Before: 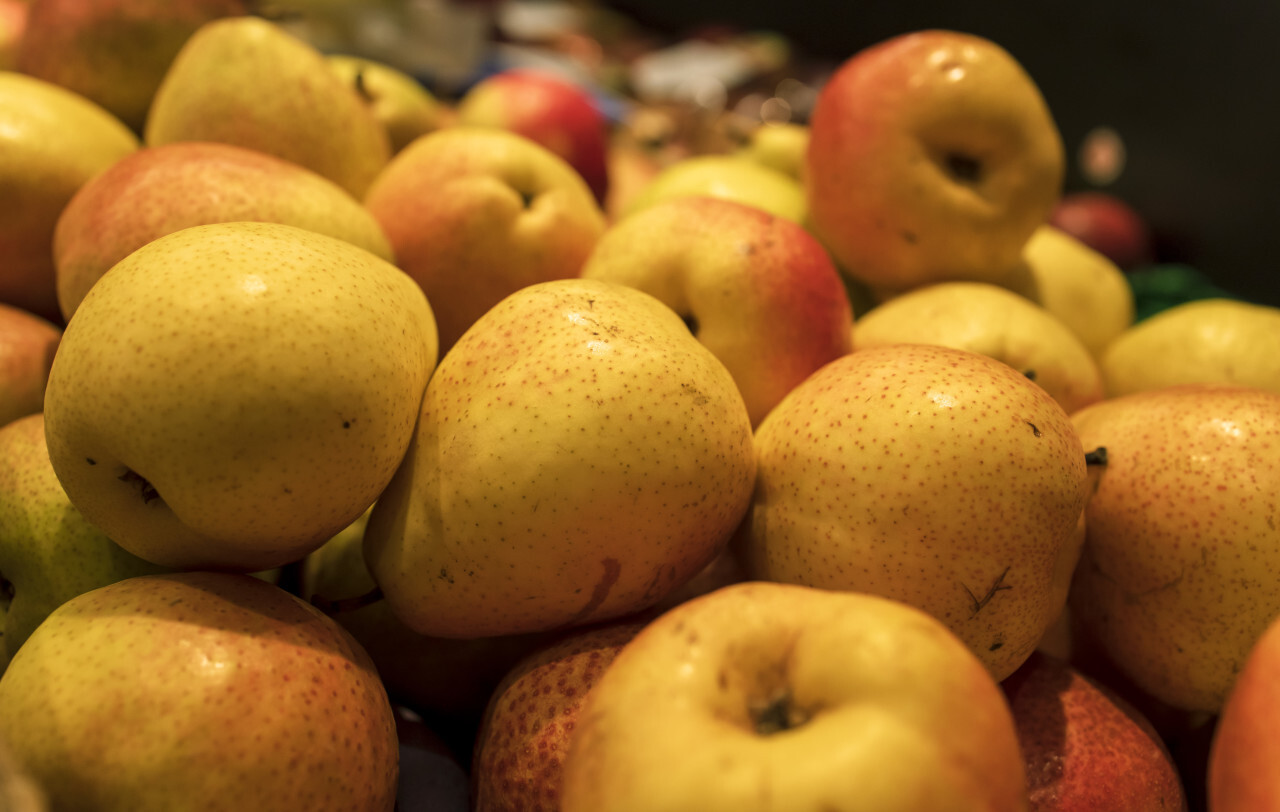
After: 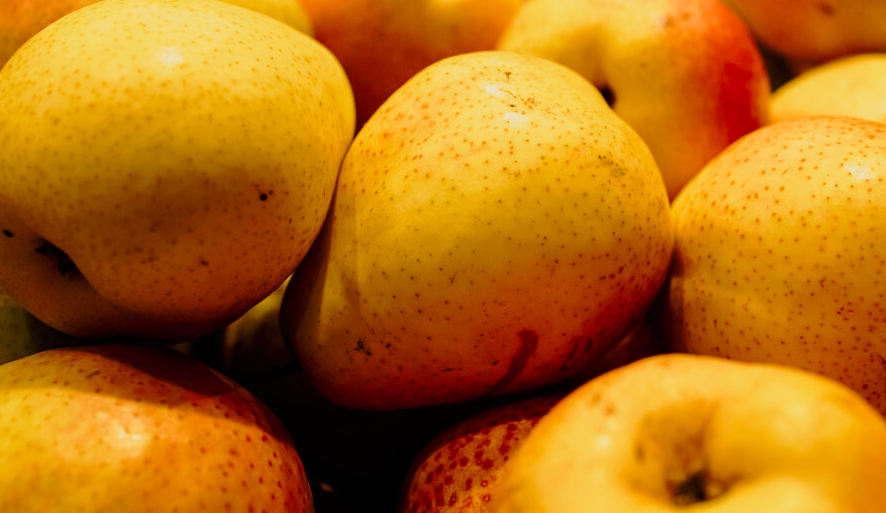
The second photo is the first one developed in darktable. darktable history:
tone curve: curves: ch0 [(0.003, 0.003) (0.104, 0.026) (0.236, 0.181) (0.401, 0.443) (0.495, 0.55) (0.625, 0.67) (0.819, 0.841) (0.96, 0.899)]; ch1 [(0, 0) (0.161, 0.092) (0.37, 0.302) (0.424, 0.402) (0.45, 0.466) (0.495, 0.51) (0.573, 0.571) (0.638, 0.641) (0.751, 0.741) (1, 1)]; ch2 [(0, 0) (0.352, 0.403) (0.466, 0.443) (0.524, 0.526) (0.56, 0.556) (1, 1)], preserve colors none
crop: left 6.549%, top 28.171%, right 24.223%, bottom 8.57%
